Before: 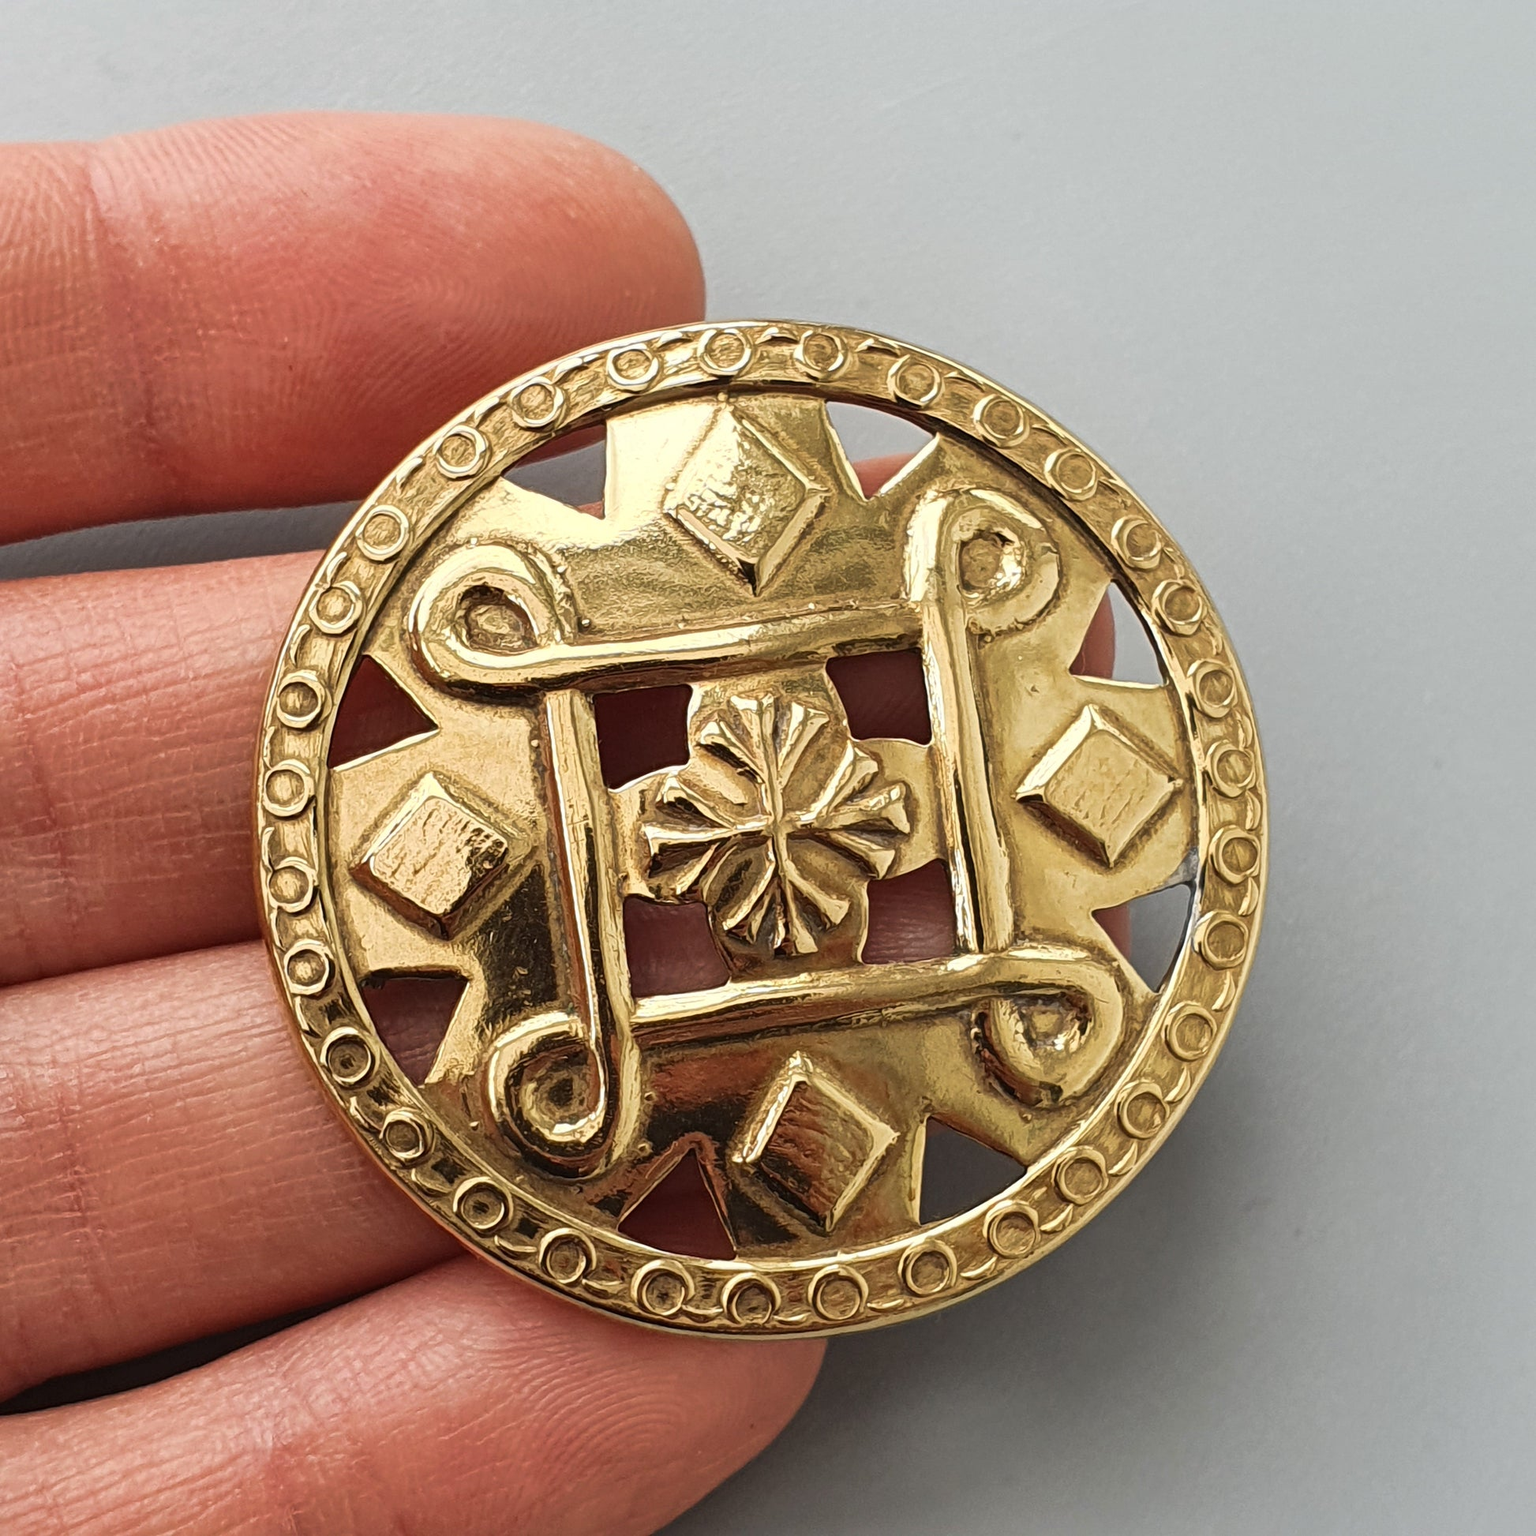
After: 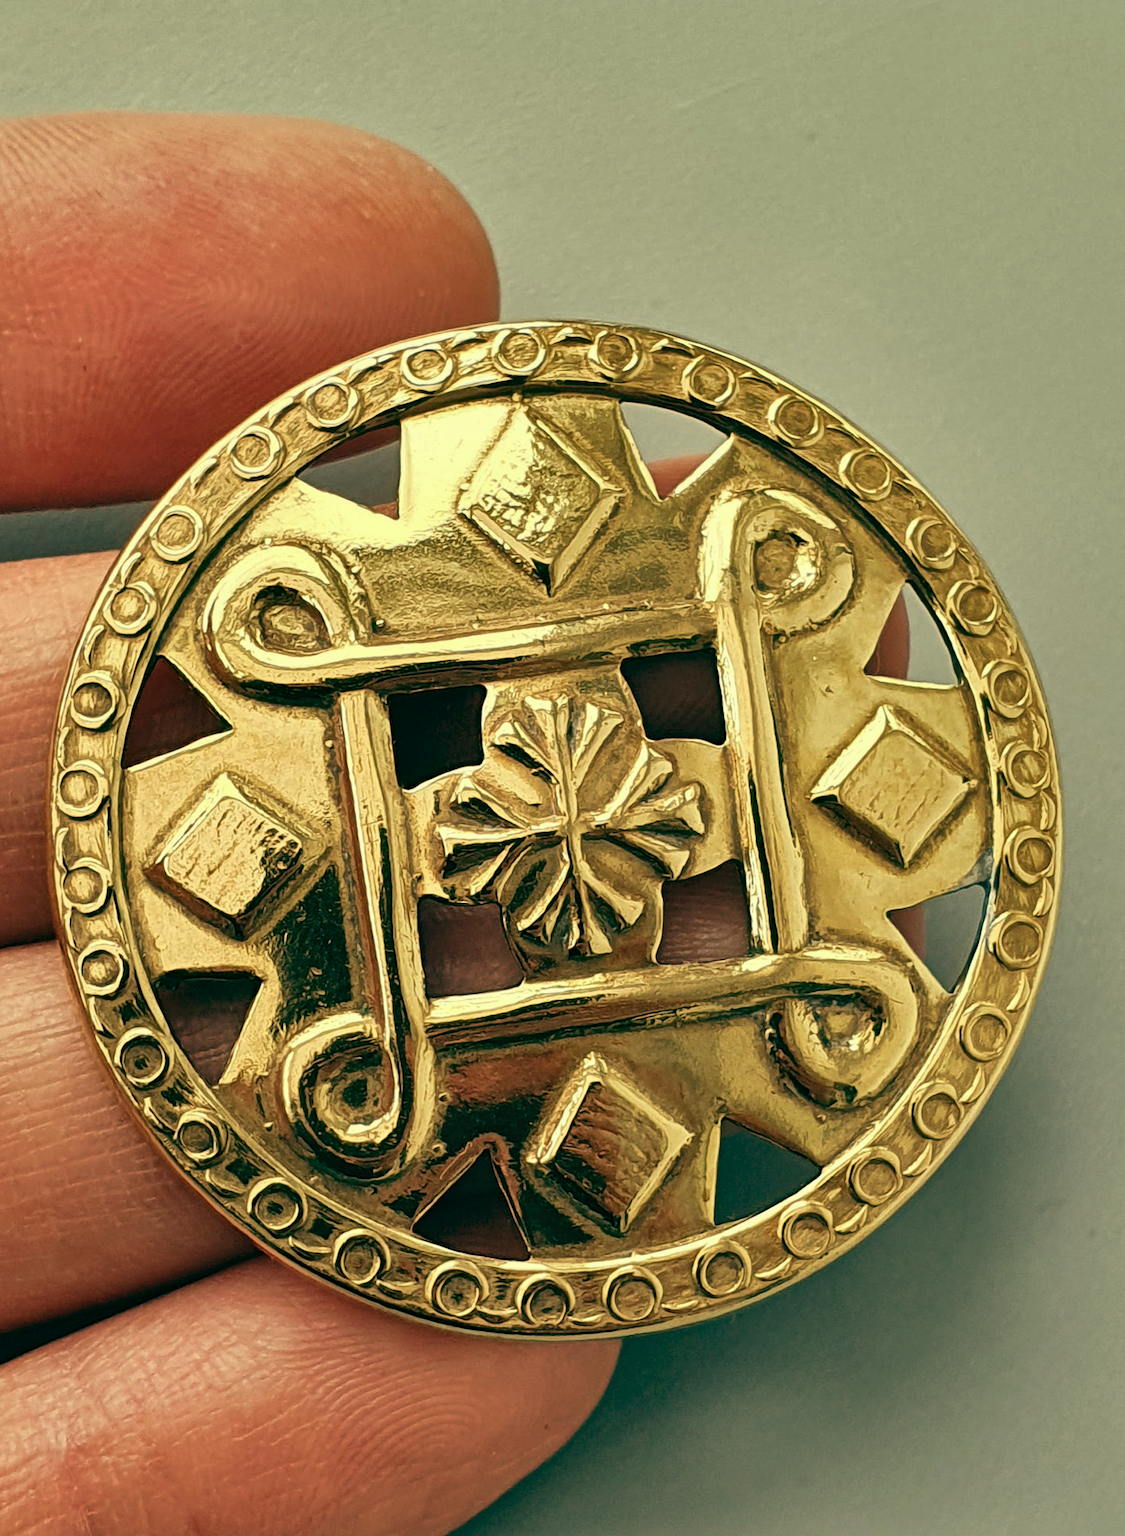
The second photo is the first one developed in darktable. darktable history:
color balance: mode lift, gamma, gain (sRGB), lift [1, 0.69, 1, 1], gamma [1, 1.482, 1, 1], gain [1, 1, 1, 0.802]
crop: left 13.443%, right 13.31%
white balance: red 0.982, blue 1.018
shadows and highlights: radius 100.41, shadows 50.55, highlights -64.36, highlights color adjustment 49.82%, soften with gaussian
